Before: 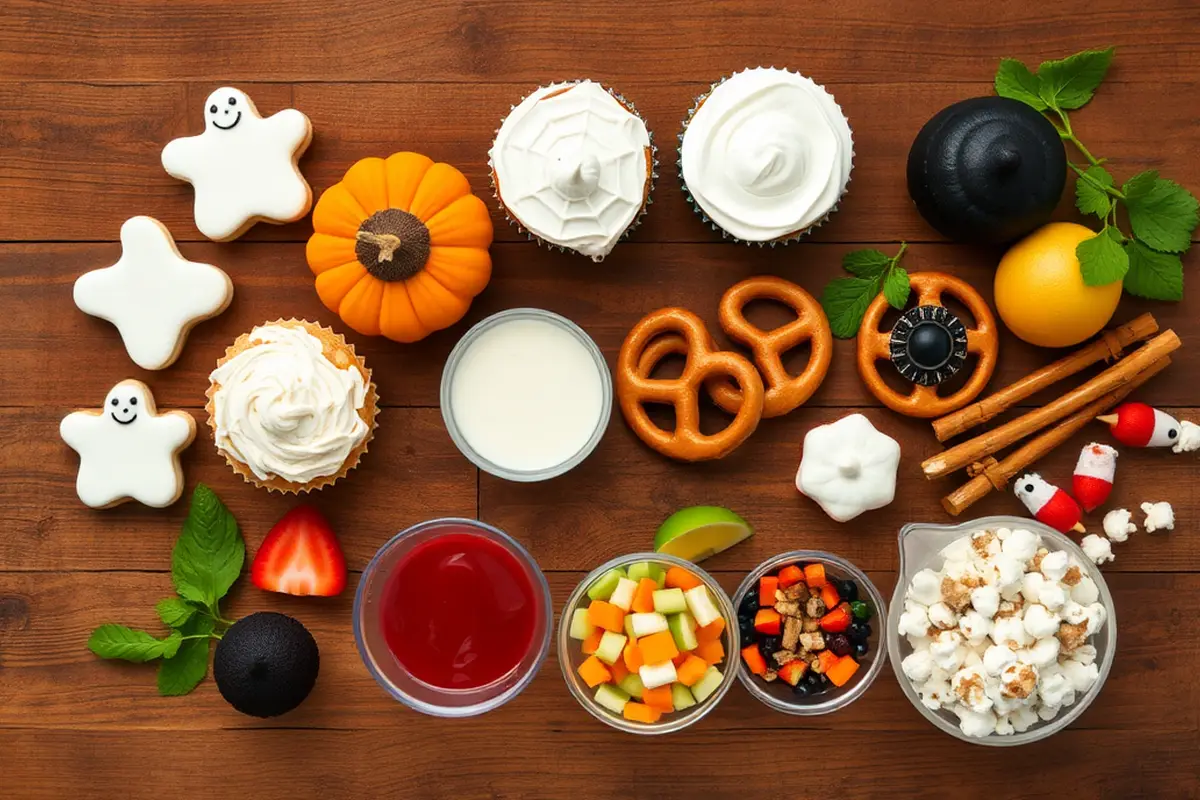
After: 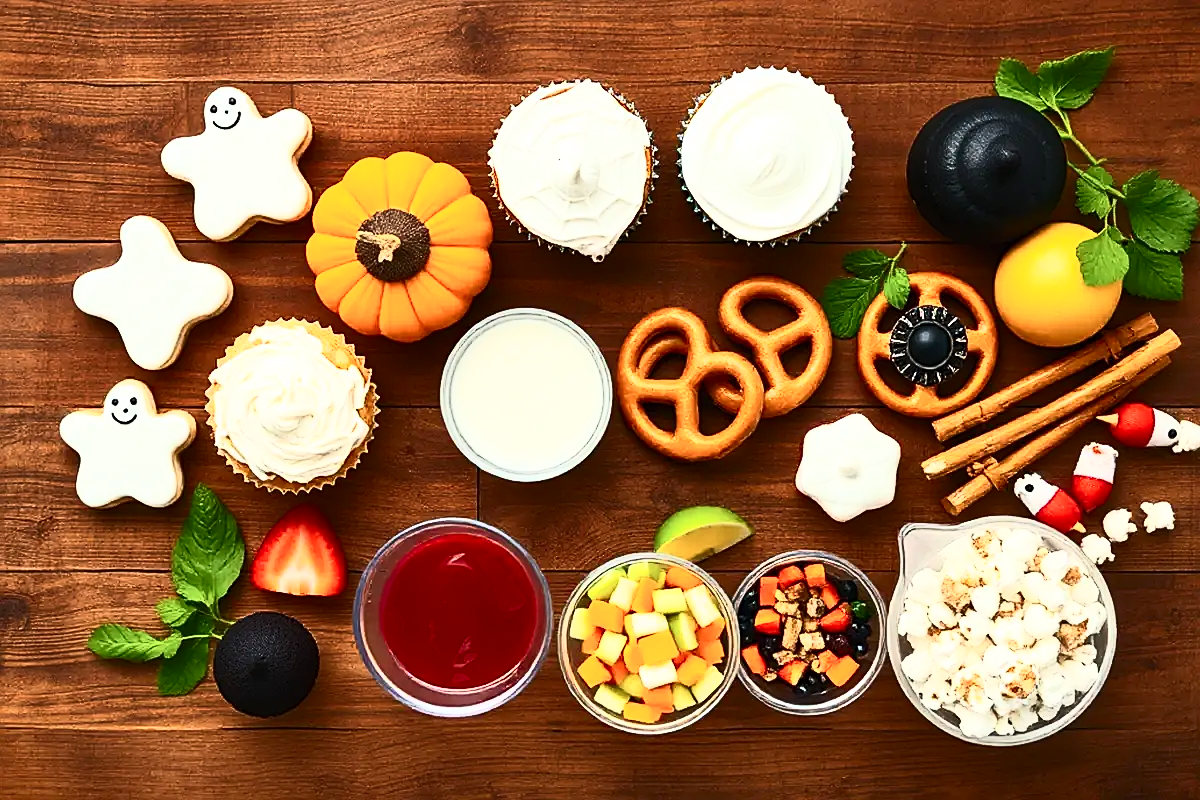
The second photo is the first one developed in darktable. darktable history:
contrast brightness saturation: contrast 0.603, brightness 0.33, saturation 0.135
sharpen: amount 0.744
